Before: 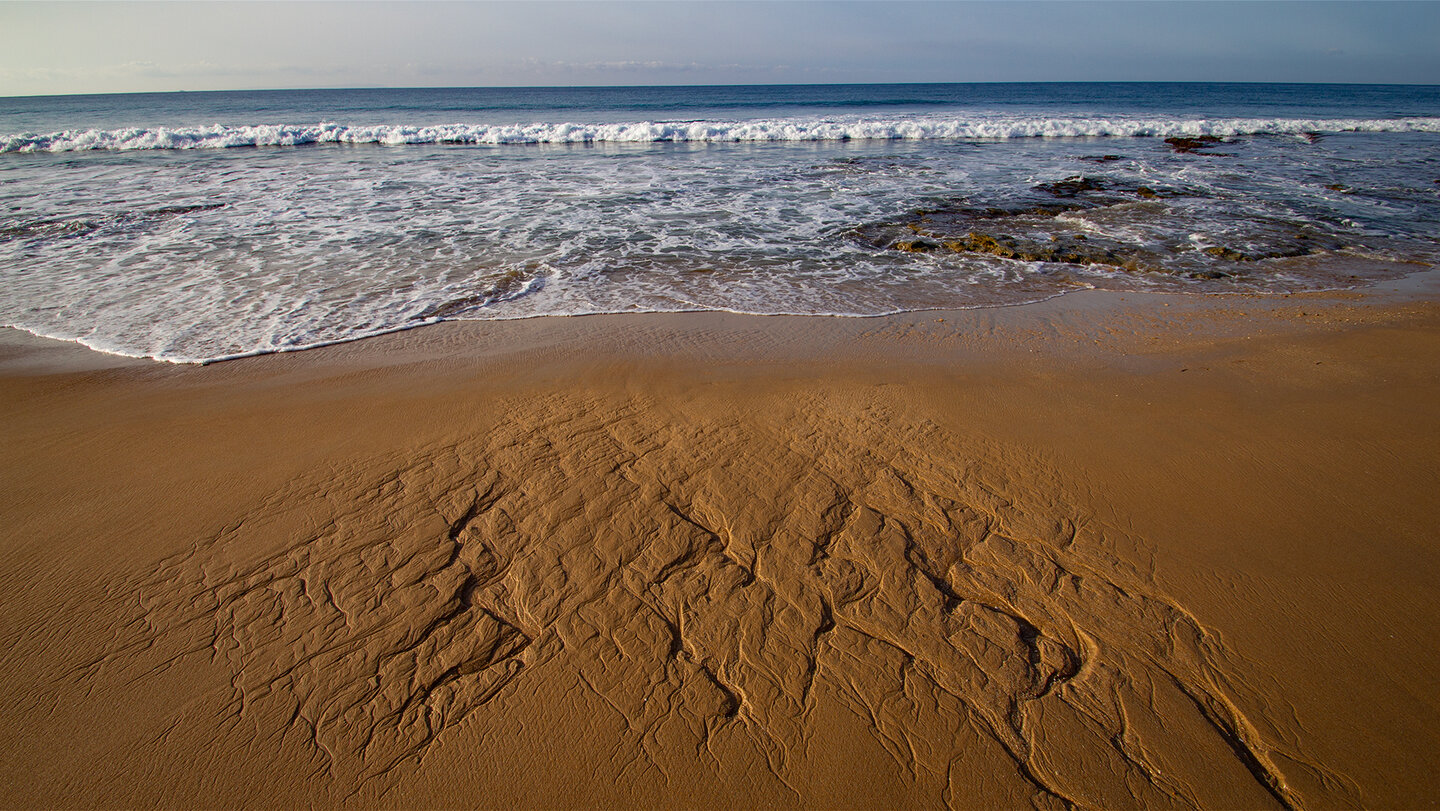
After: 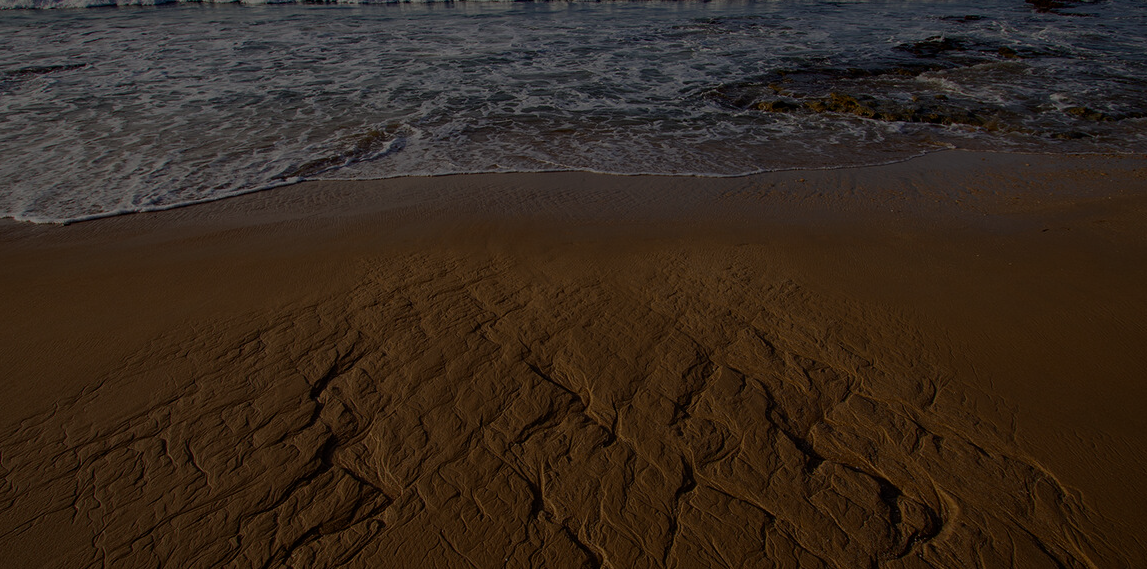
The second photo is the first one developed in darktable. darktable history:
crop: left 9.721%, top 17.35%, right 10.563%, bottom 12.369%
exposure: exposure -2.388 EV, compensate highlight preservation false
